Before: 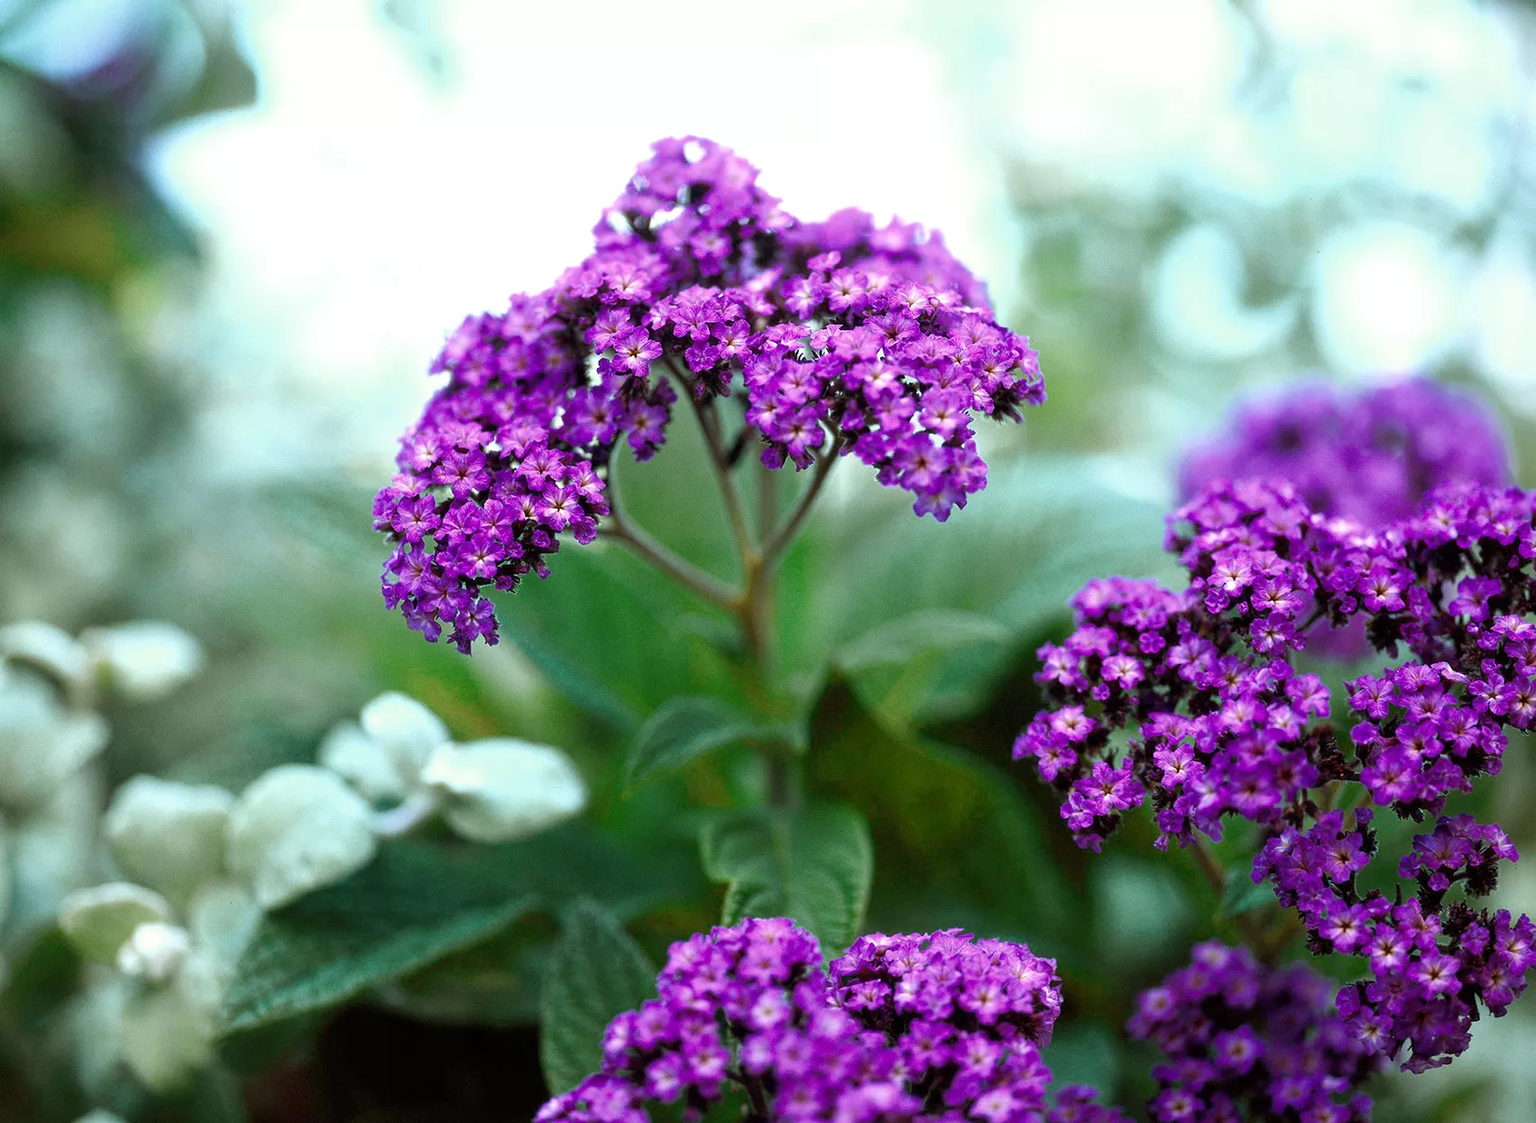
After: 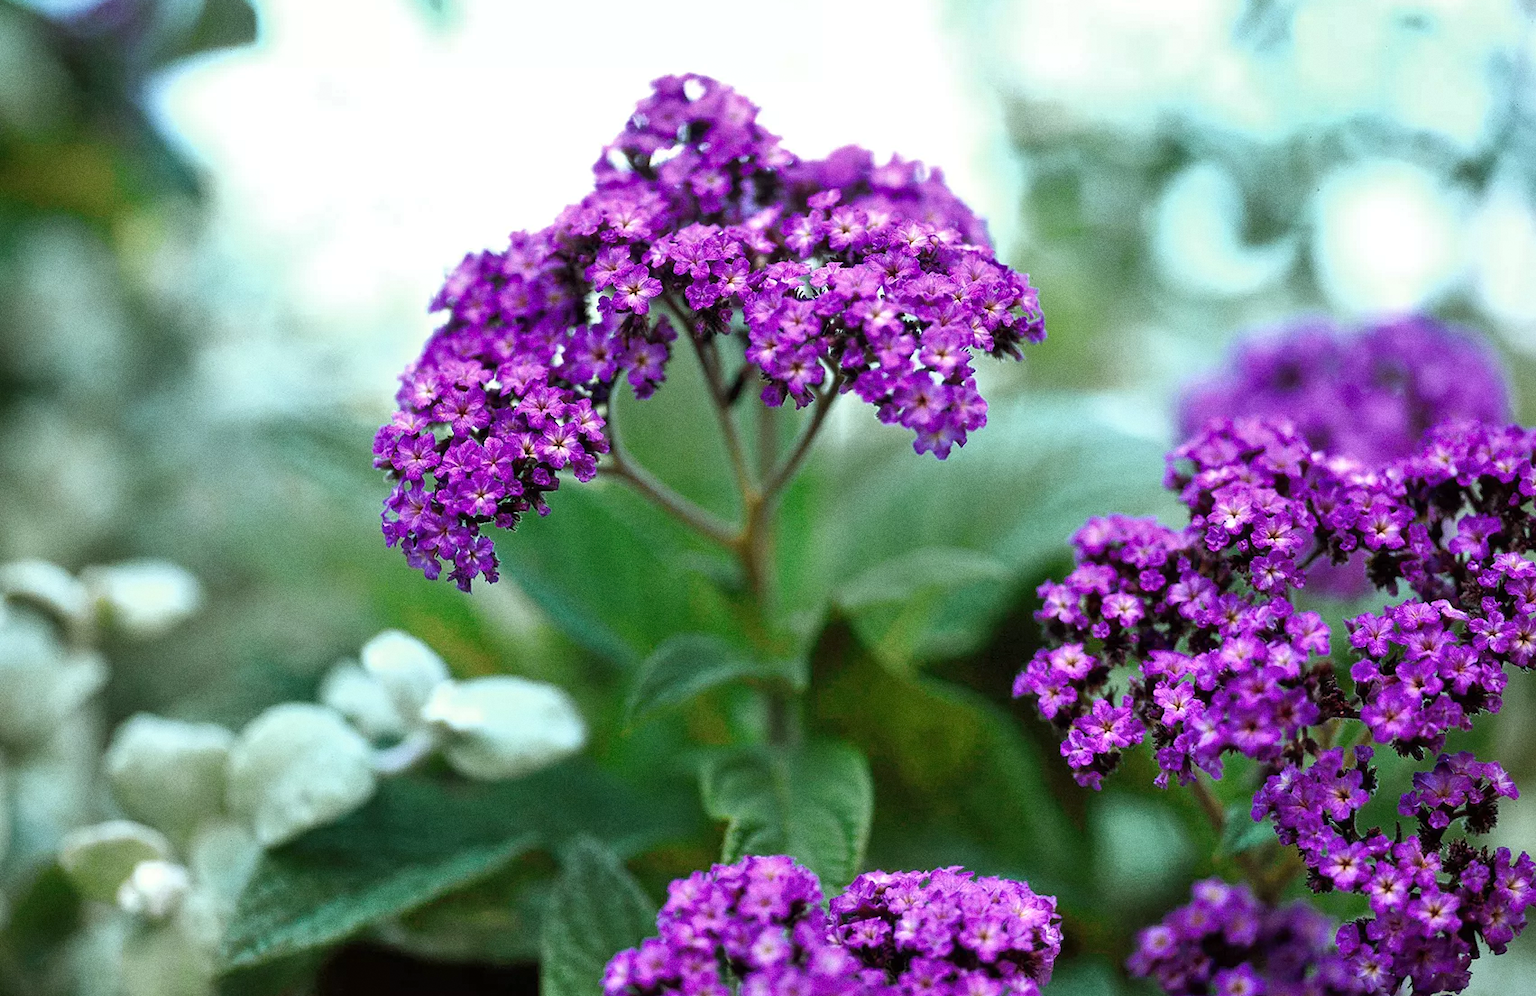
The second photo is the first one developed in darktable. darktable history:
crop and rotate: top 5.609%, bottom 5.609%
grain: coarseness 0.47 ISO
shadows and highlights: shadows 52.42, soften with gaussian
